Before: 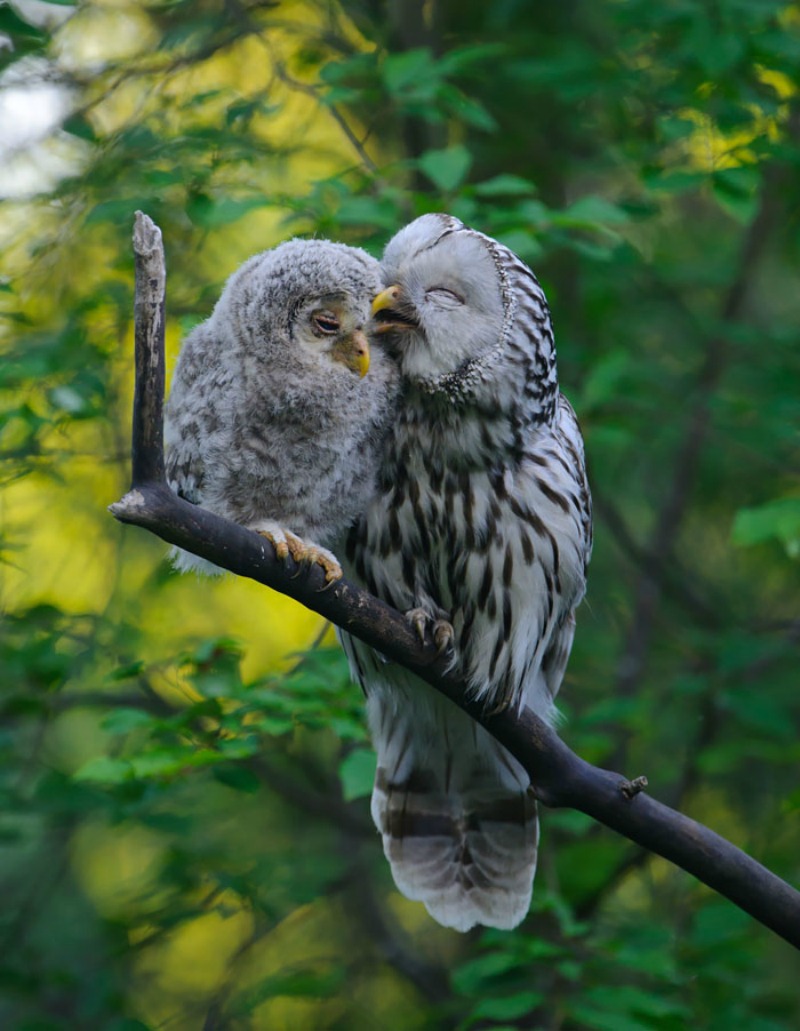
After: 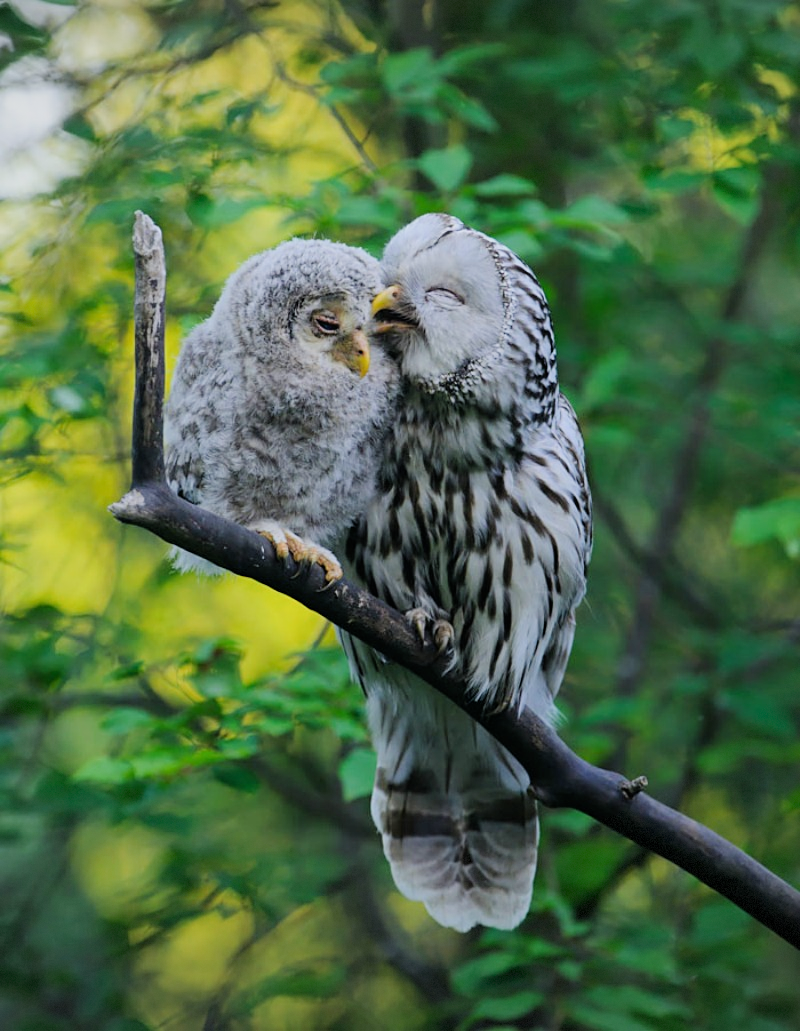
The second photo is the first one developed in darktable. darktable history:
white balance: red 0.986, blue 1.01
exposure: black level correction 0, exposure 0.7 EV, compensate exposure bias true, compensate highlight preservation false
vignetting: fall-off start 85%, fall-off radius 80%, brightness -0.182, saturation -0.3, width/height ratio 1.219, dithering 8-bit output, unbound false
sharpen: amount 0.2
filmic rgb: black relative exposure -7.65 EV, white relative exposure 4.56 EV, hardness 3.61
